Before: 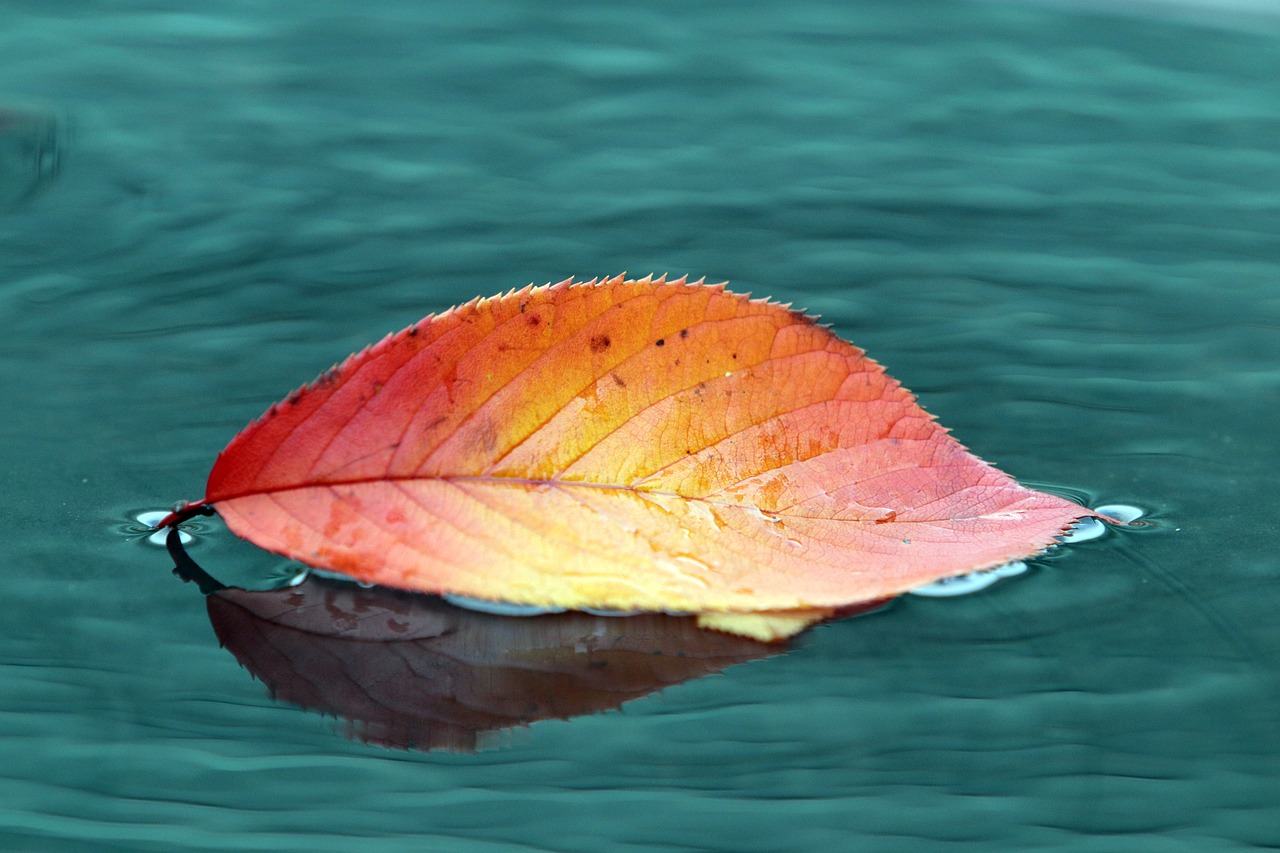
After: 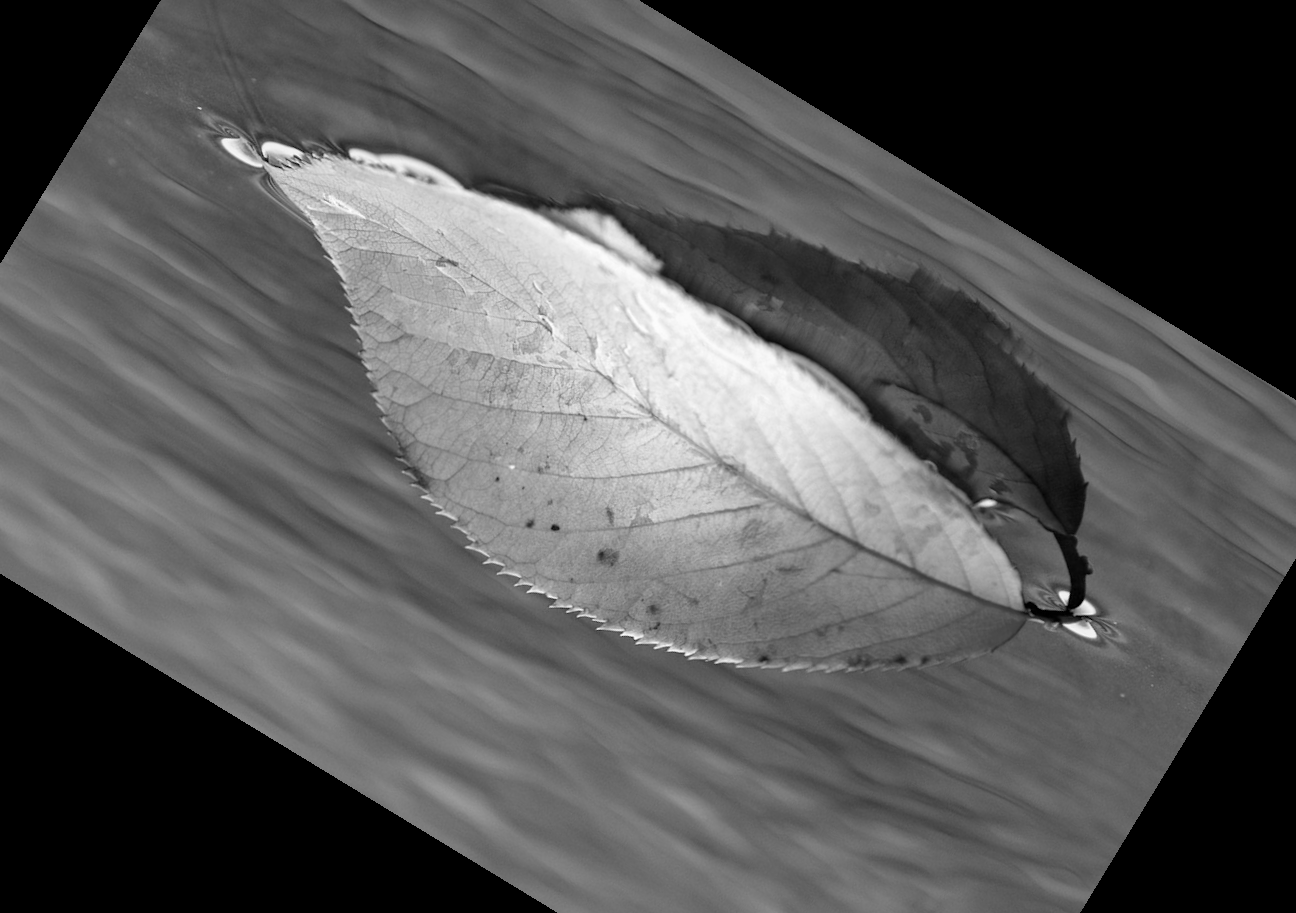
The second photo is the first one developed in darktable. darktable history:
crop and rotate: angle 148.68°, left 9.111%, top 15.603%, right 4.588%, bottom 17.041%
rotate and perspective: rotation -1.42°, crop left 0.016, crop right 0.984, crop top 0.035, crop bottom 0.965
monochrome: on, module defaults
